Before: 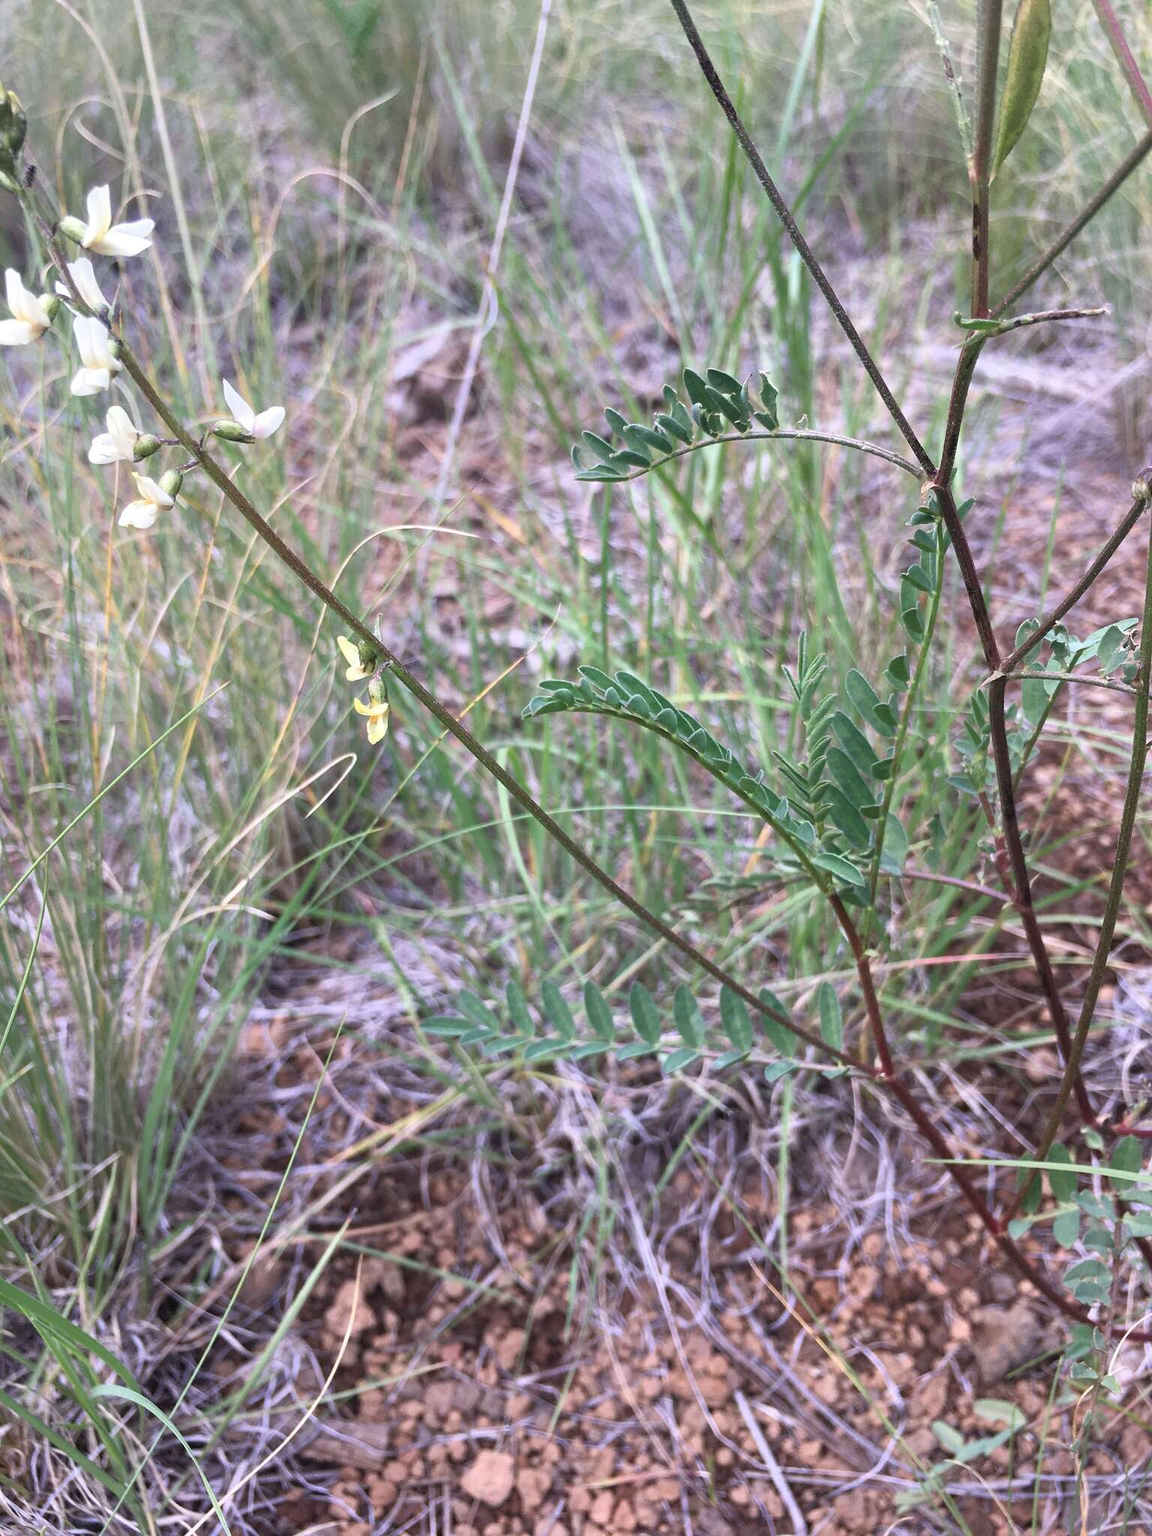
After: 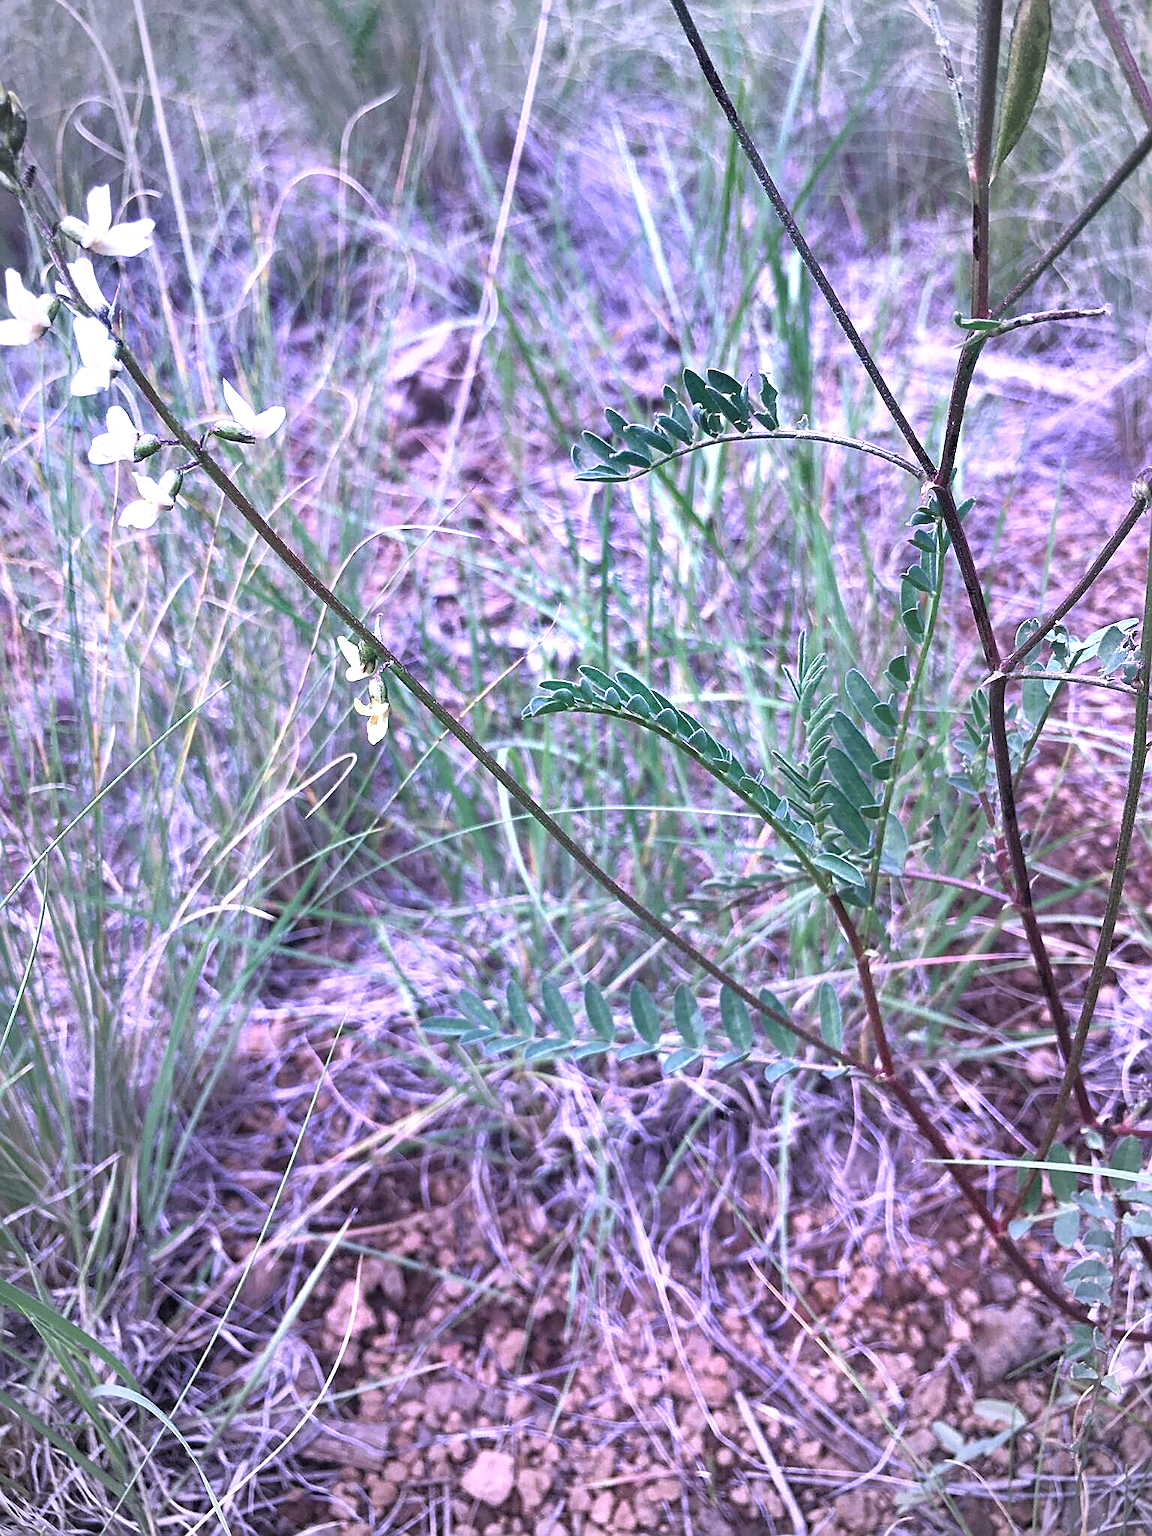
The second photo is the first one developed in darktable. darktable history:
vignetting: fall-off start 79.67%
color correction: highlights a* 12.04, highlights b* 11.77
tone equalizer: -8 EV -0.404 EV, -7 EV -0.403 EV, -6 EV -0.363 EV, -5 EV -0.195 EV, -3 EV 0.195 EV, -2 EV 0.358 EV, -1 EV 0.392 EV, +0 EV 0.427 EV, smoothing 1
color calibration: illuminant as shot in camera, adaptation linear Bradford (ICC v4), x 0.408, y 0.406, temperature 3581.45 K
shadows and highlights: shadows 13.66, white point adjustment 1.32, highlights color adjustment 78.14%, soften with gaussian
sharpen: amount 0.744
